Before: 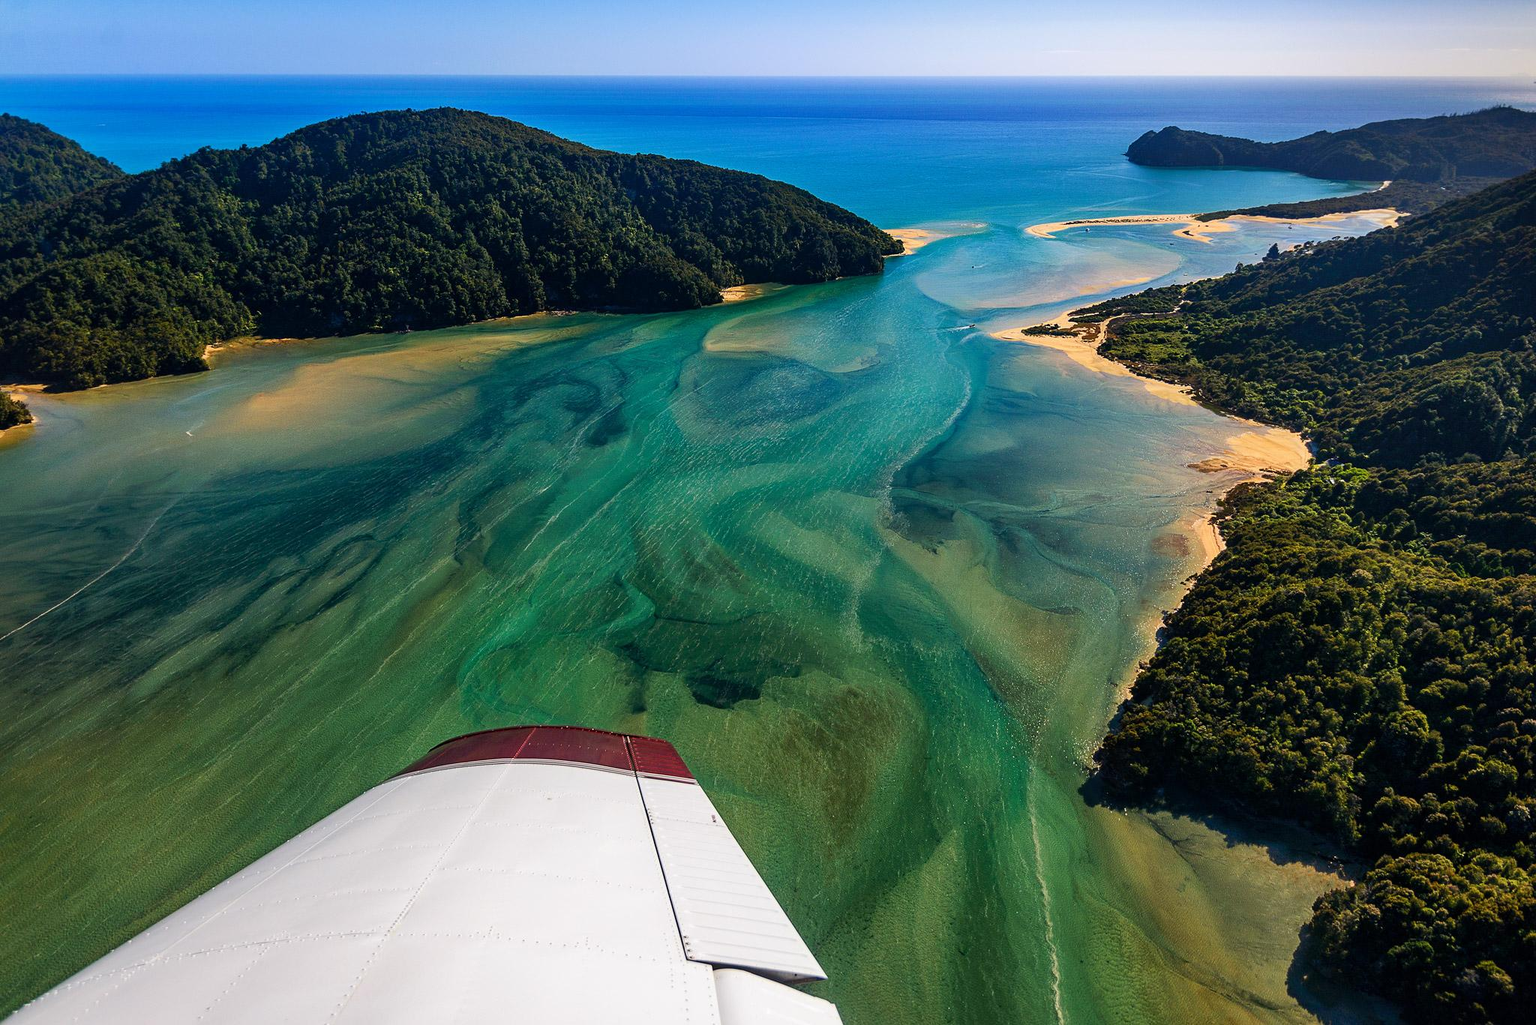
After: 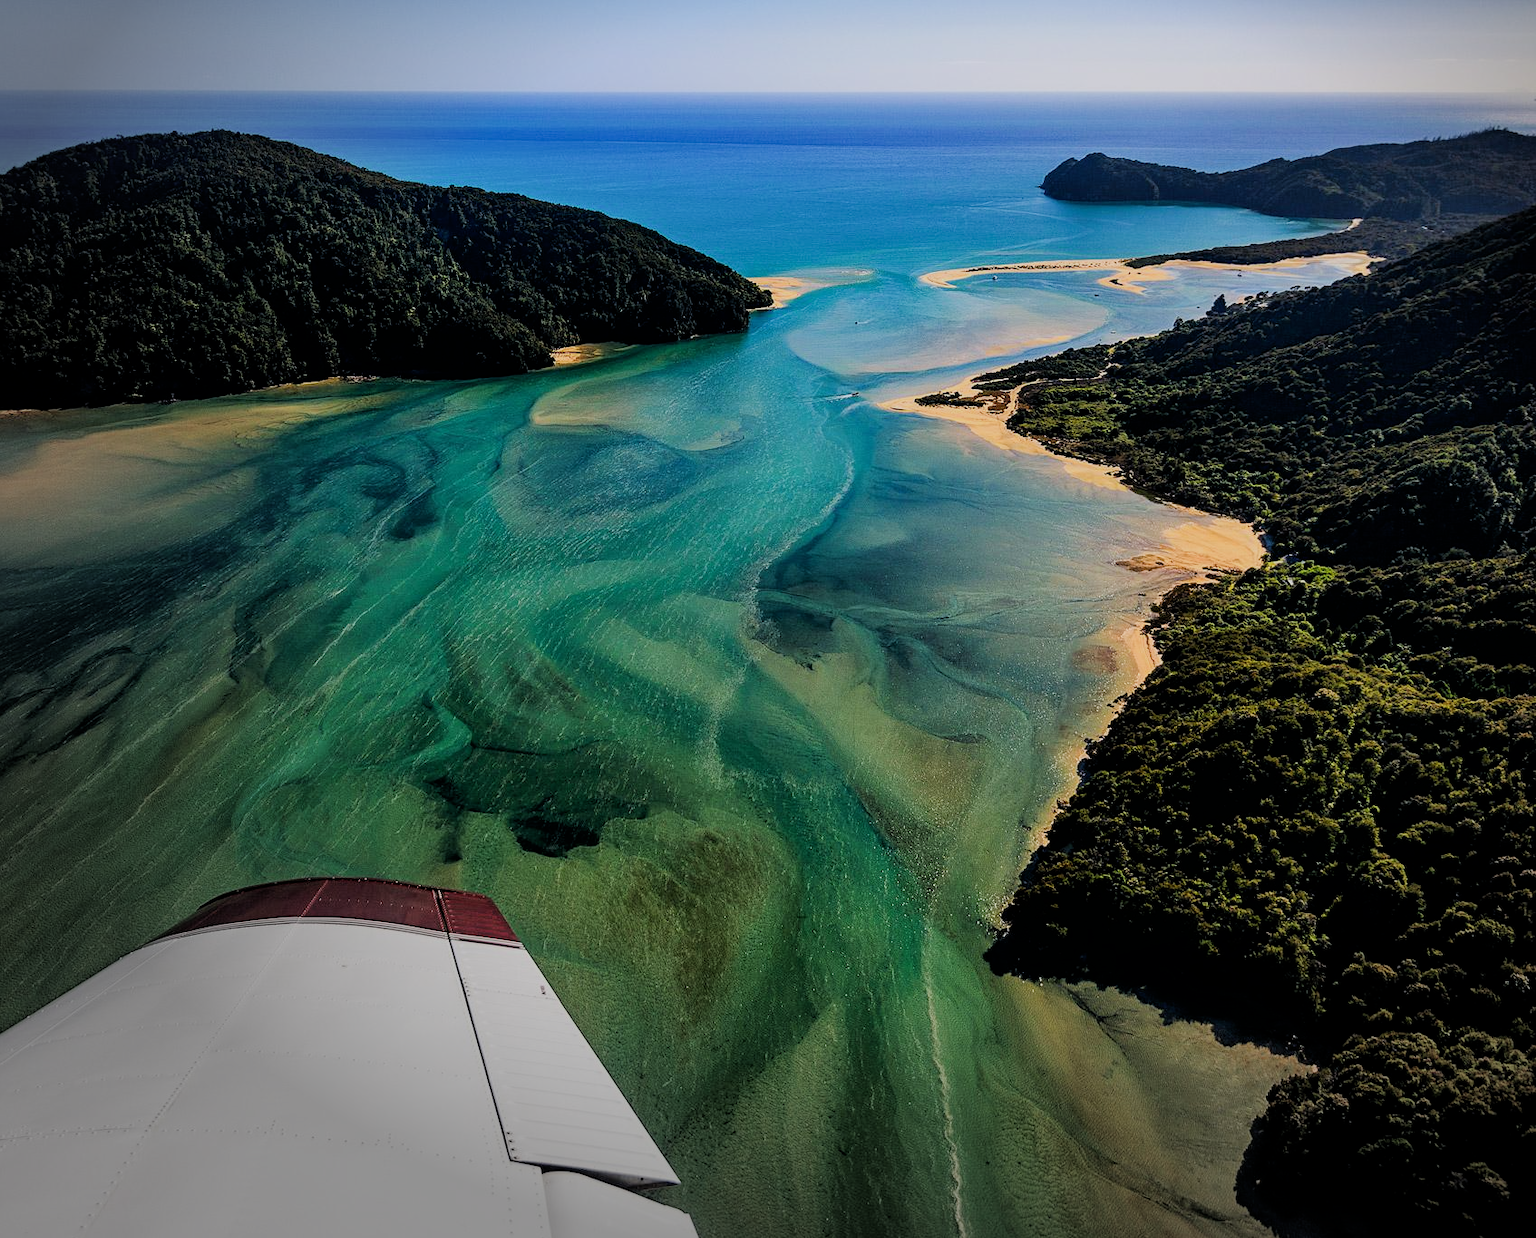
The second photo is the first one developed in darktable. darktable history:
filmic rgb: black relative exposure -5.06 EV, white relative exposure 3.98 EV, hardness 2.9, contrast 1.094, highlights saturation mix -20.14%
vignetting: brightness -0.575, center (0.219, -0.238), automatic ratio true
crop: left 17.28%, bottom 0.047%
